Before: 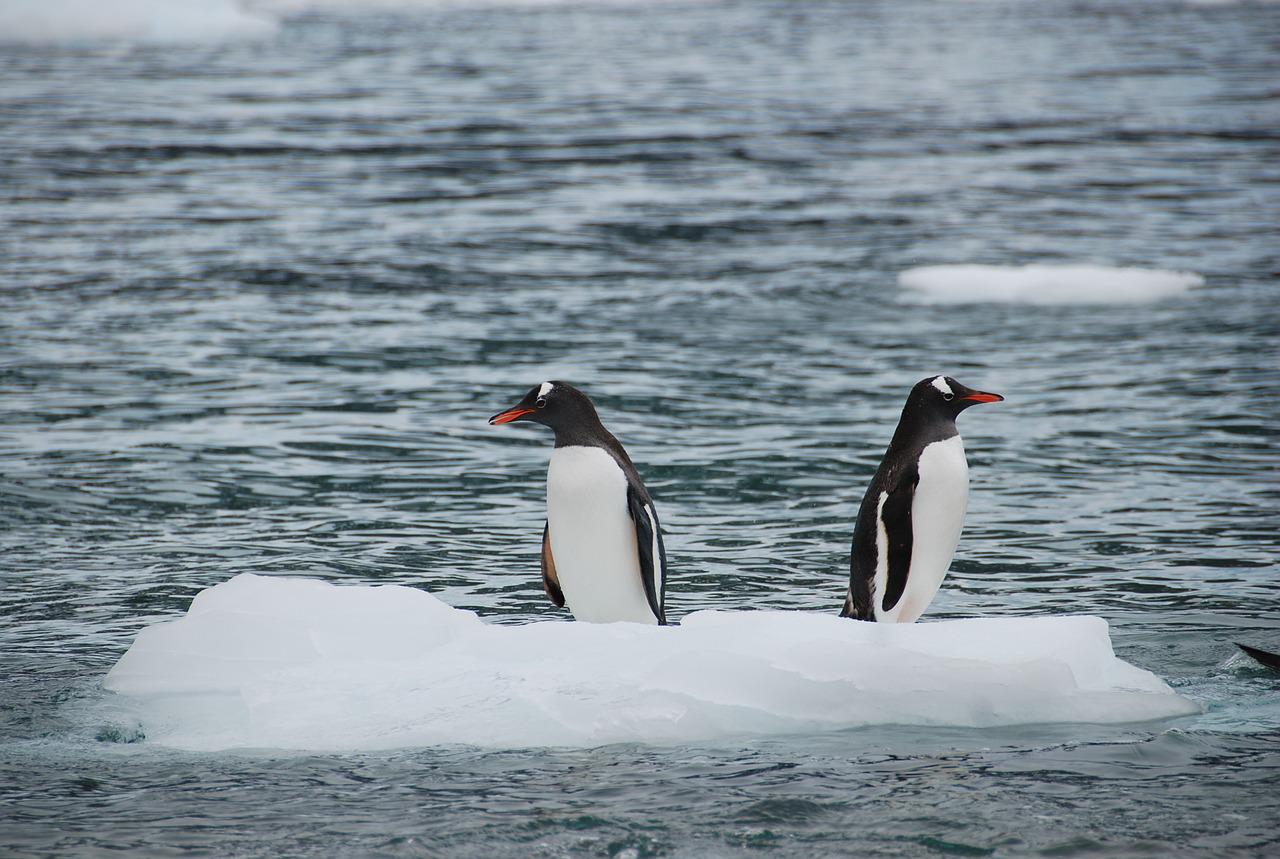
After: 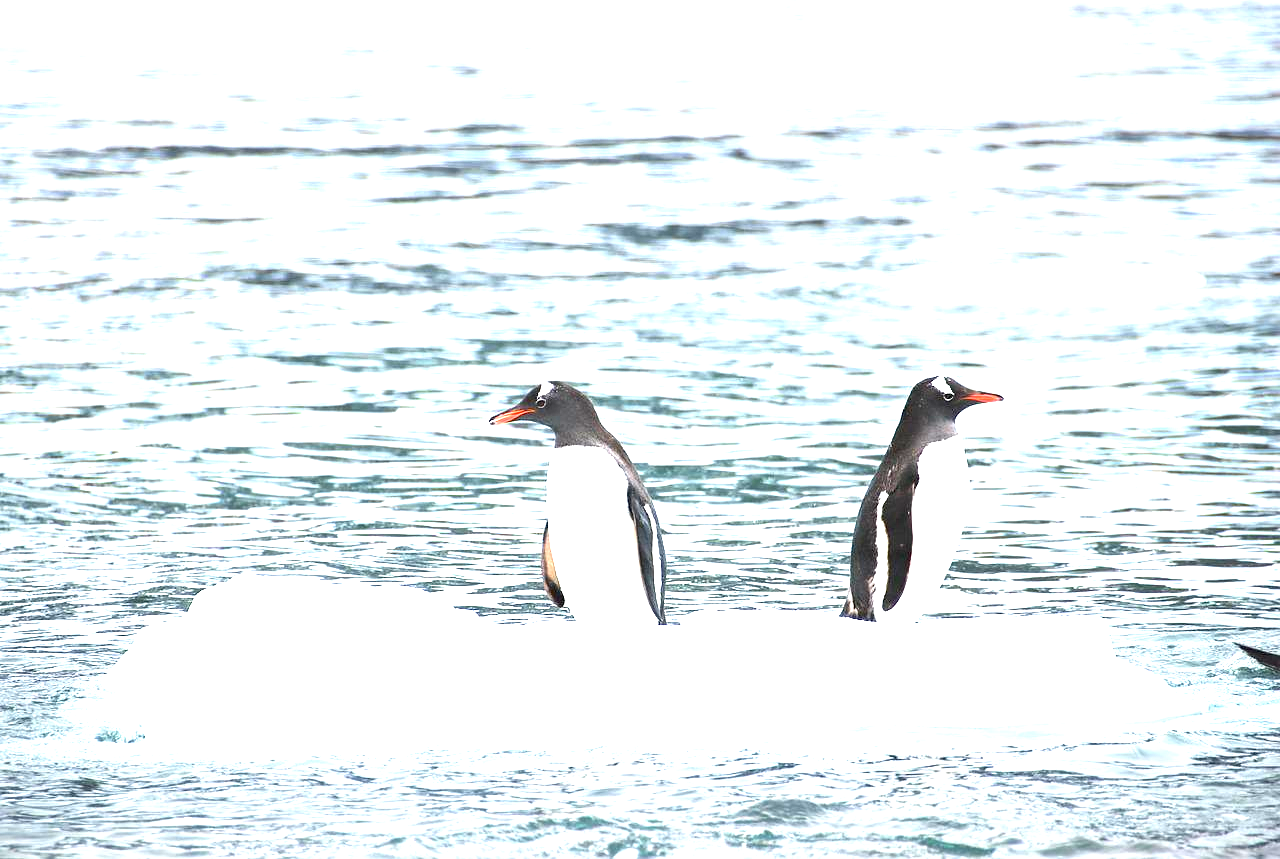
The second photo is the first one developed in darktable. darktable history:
contrast brightness saturation: saturation -0.1
exposure: black level correction 0.001, exposure 2.607 EV, compensate exposure bias true, compensate highlight preservation false
